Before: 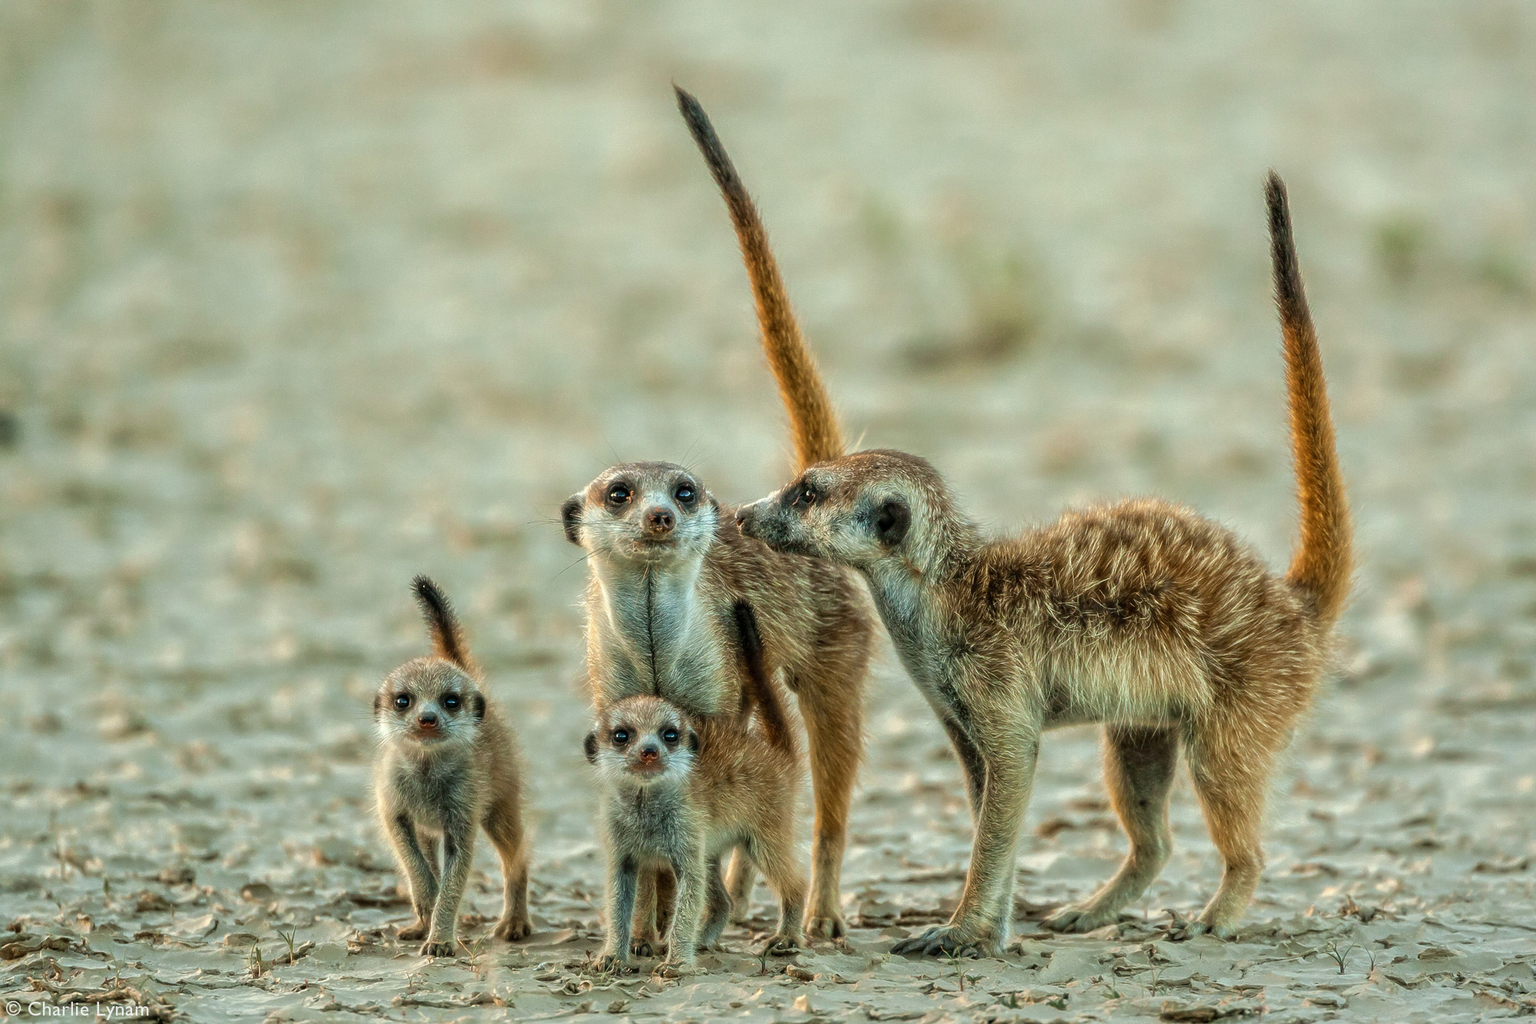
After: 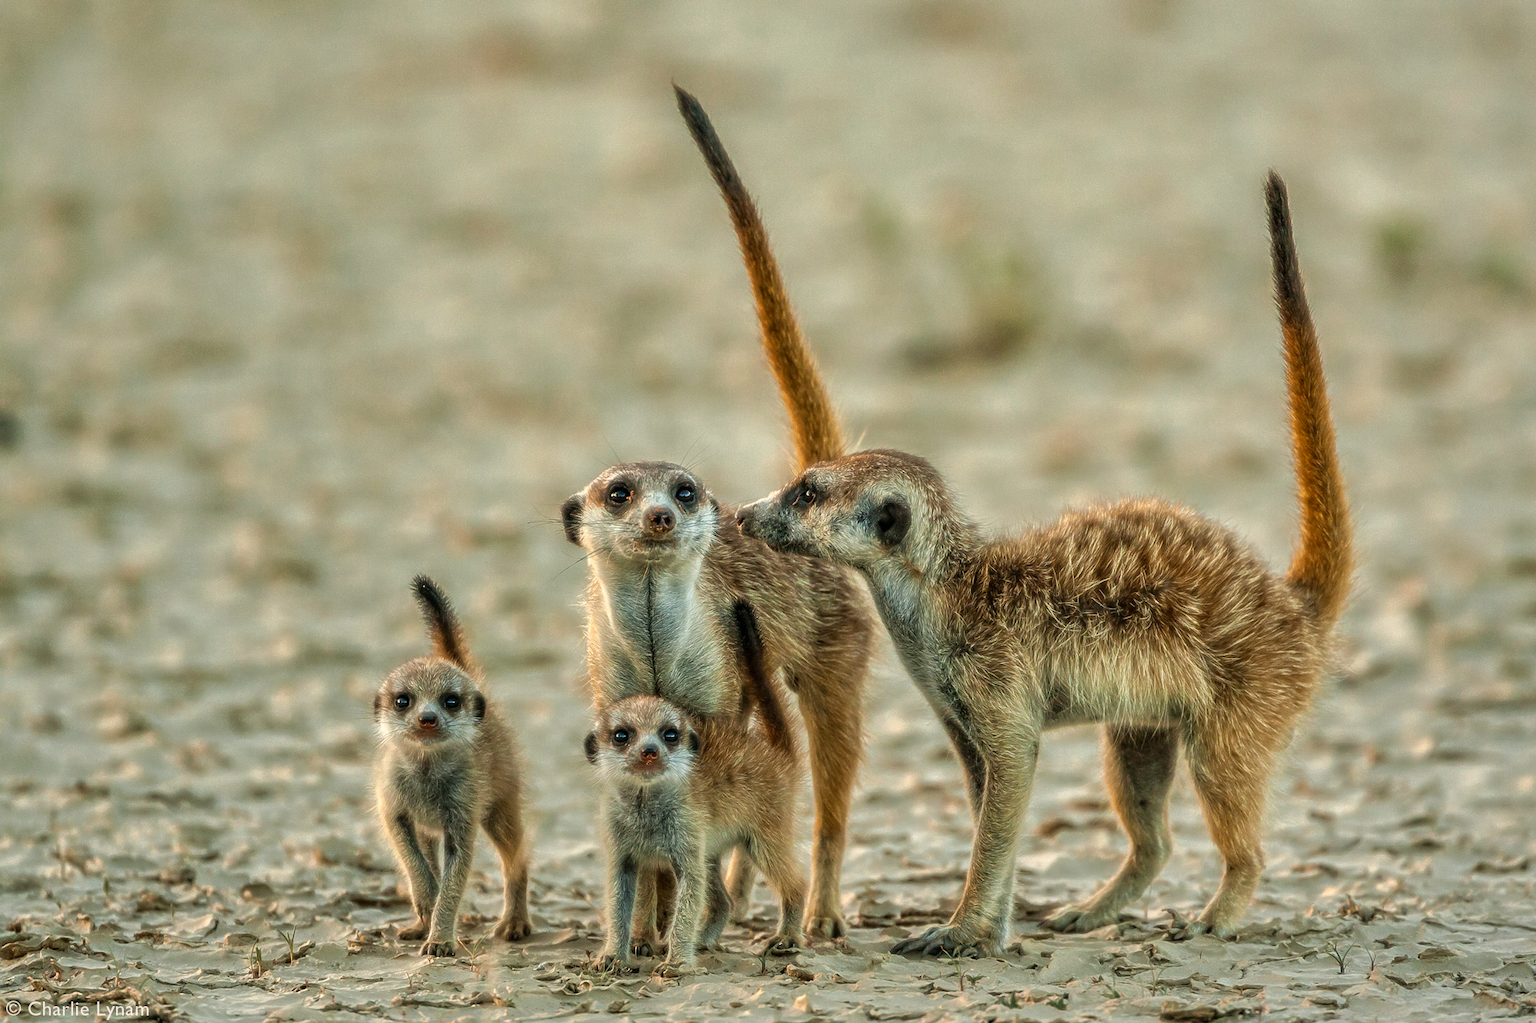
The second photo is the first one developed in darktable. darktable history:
shadows and highlights: soften with gaussian
color correction: highlights a* 5.81, highlights b* 4.83
